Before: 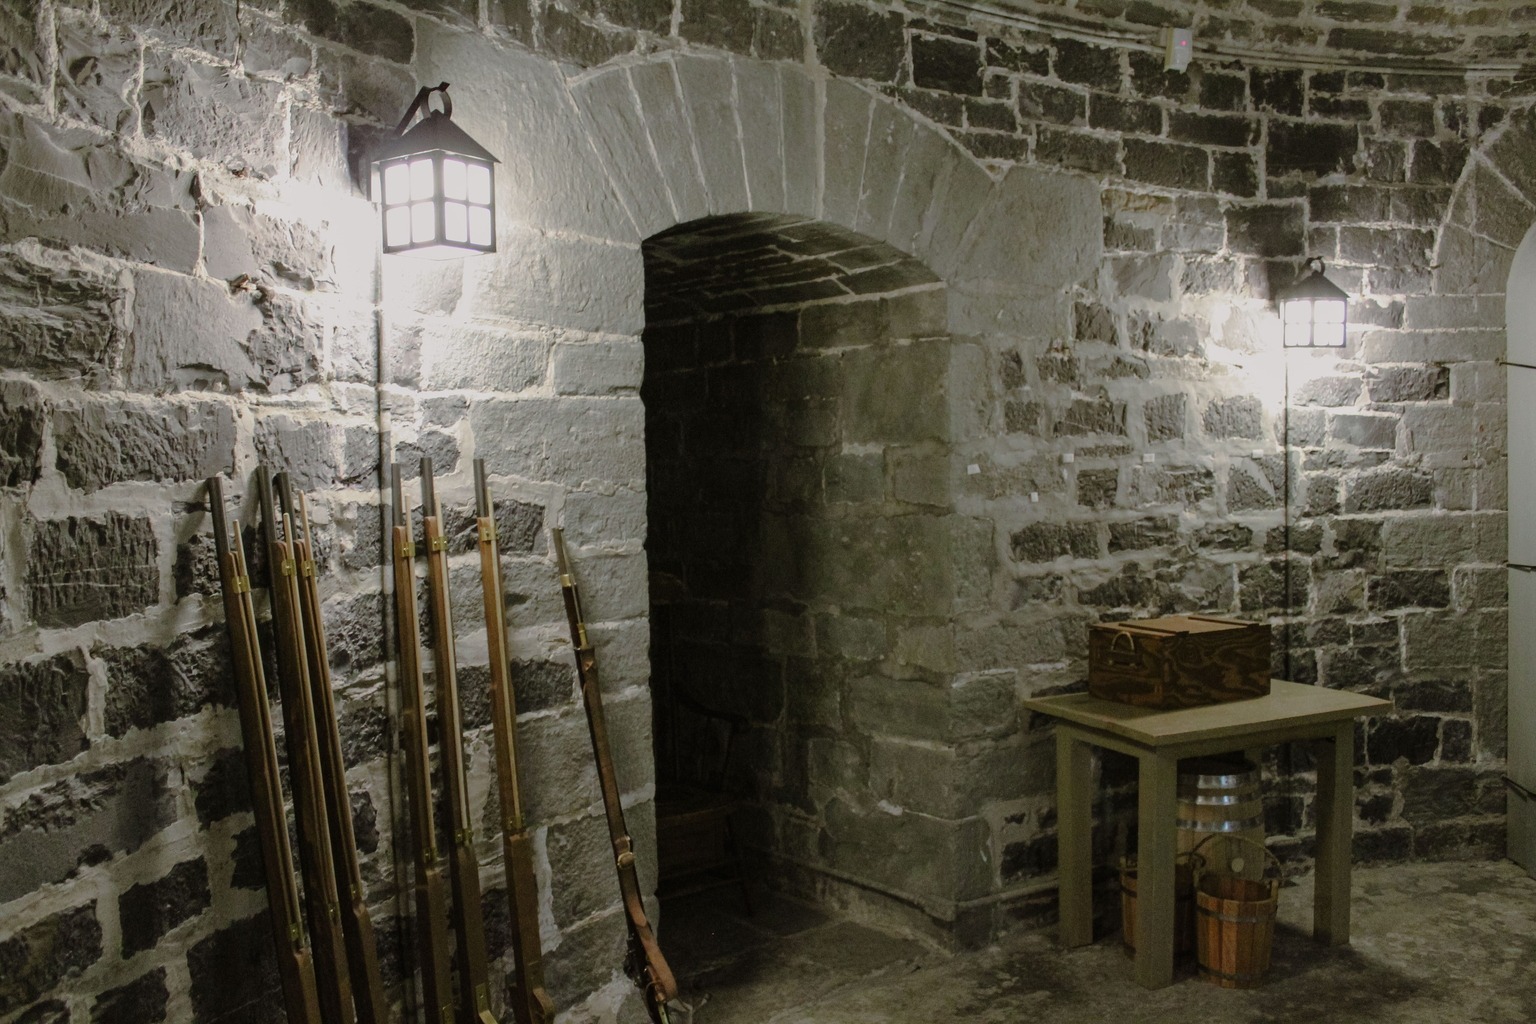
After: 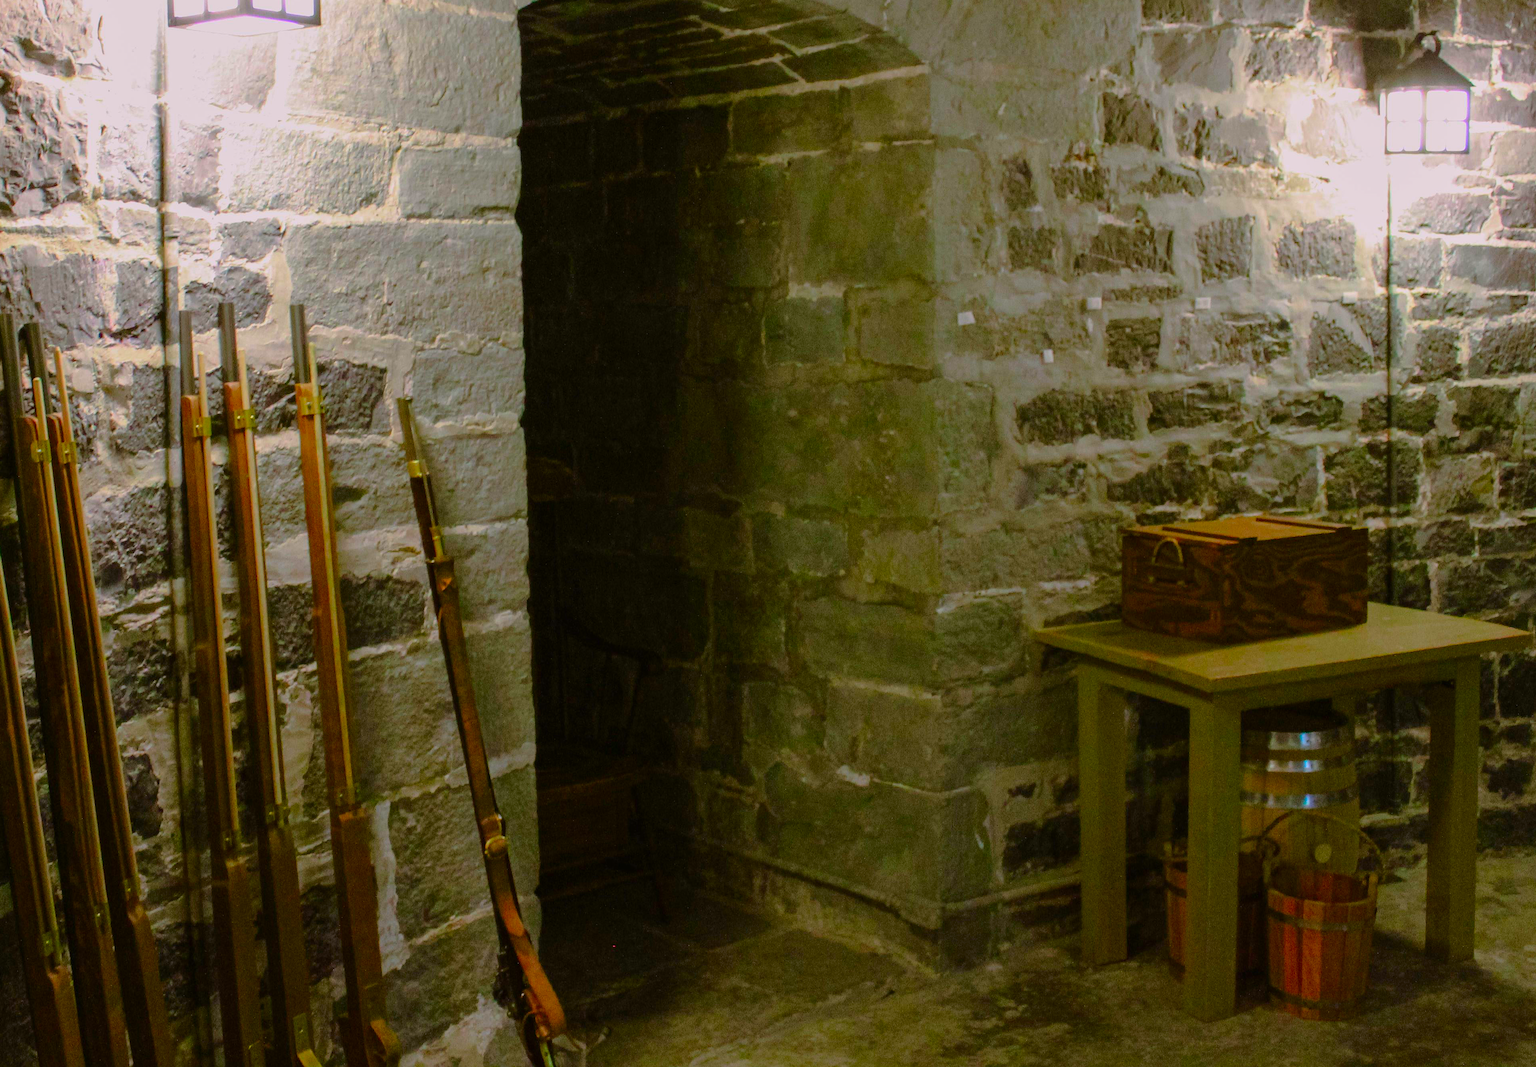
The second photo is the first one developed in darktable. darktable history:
color correction: highlights a* 1.59, highlights b* -1.7, saturation 2.48
tone equalizer: on, module defaults
crop: left 16.871%, top 22.857%, right 9.116%
